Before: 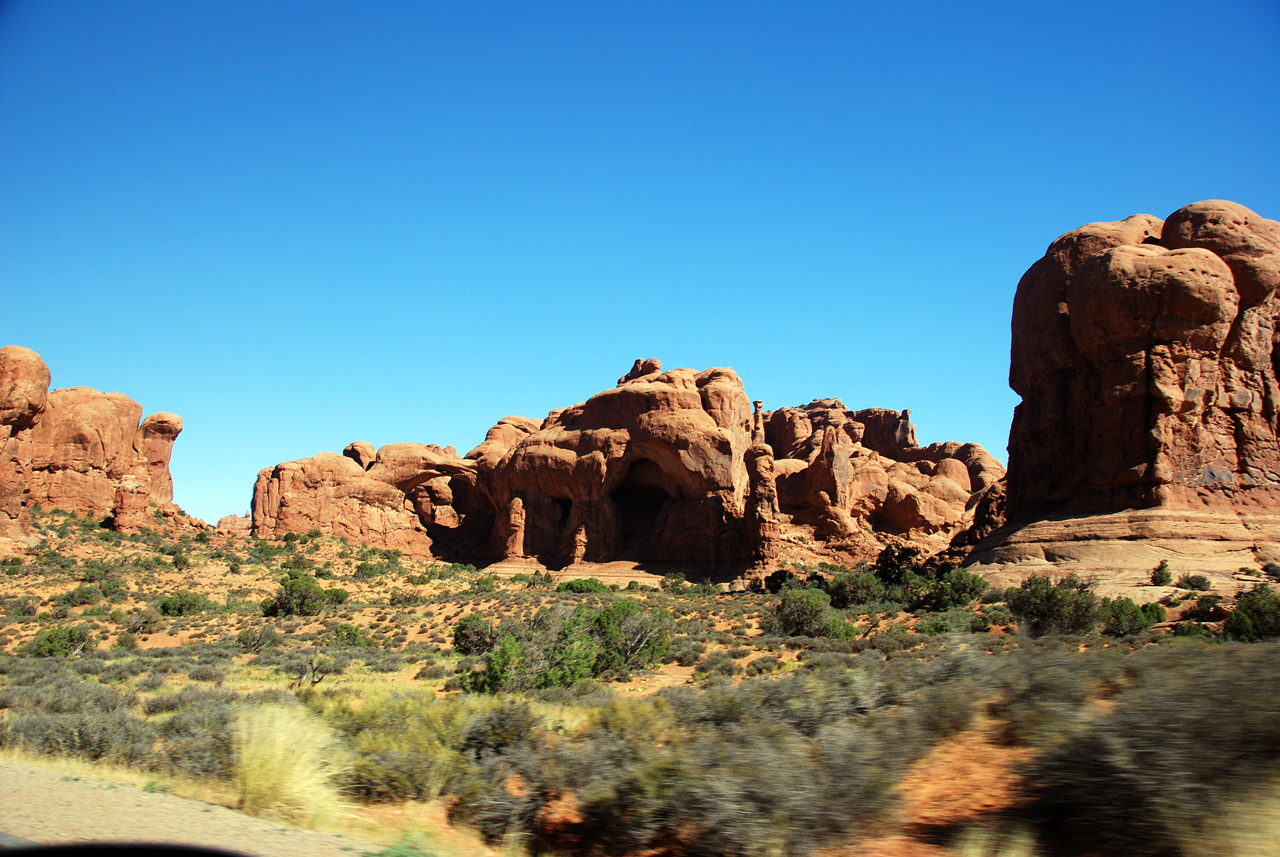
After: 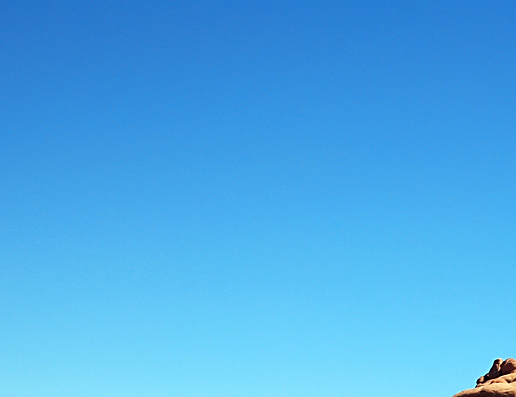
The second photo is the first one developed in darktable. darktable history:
crop and rotate: left 11.058%, top 0.084%, right 48.613%, bottom 53.556%
sharpen: on, module defaults
